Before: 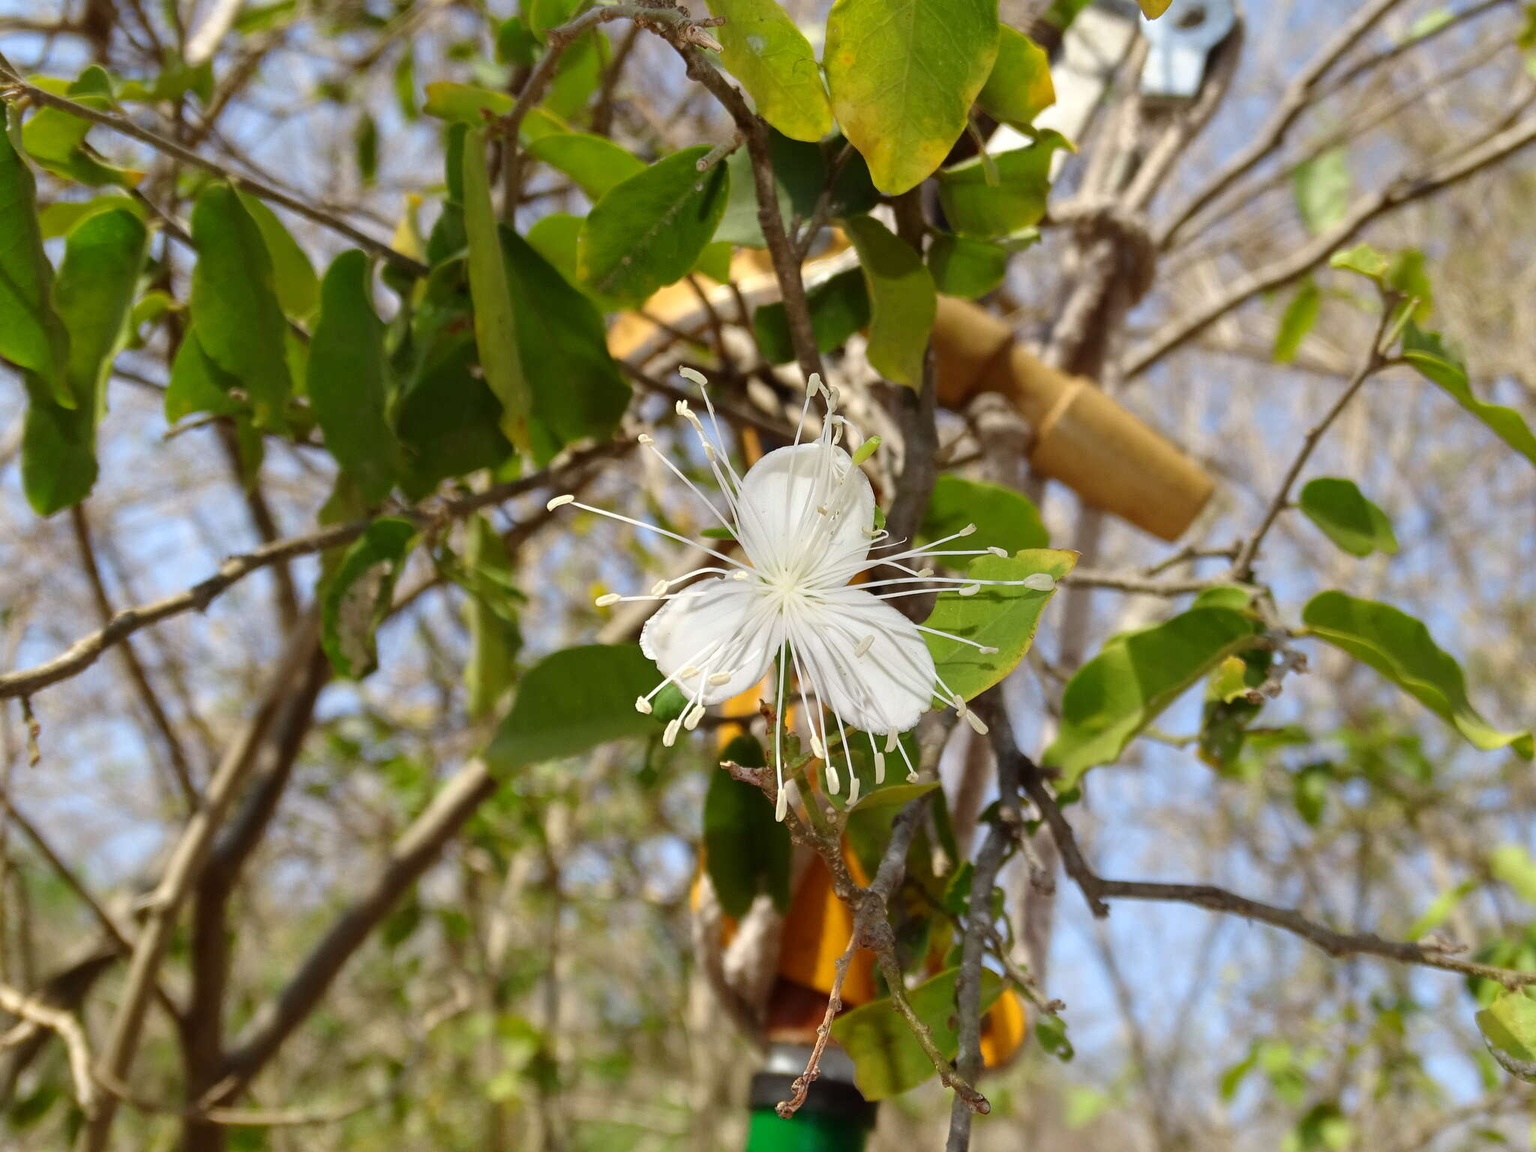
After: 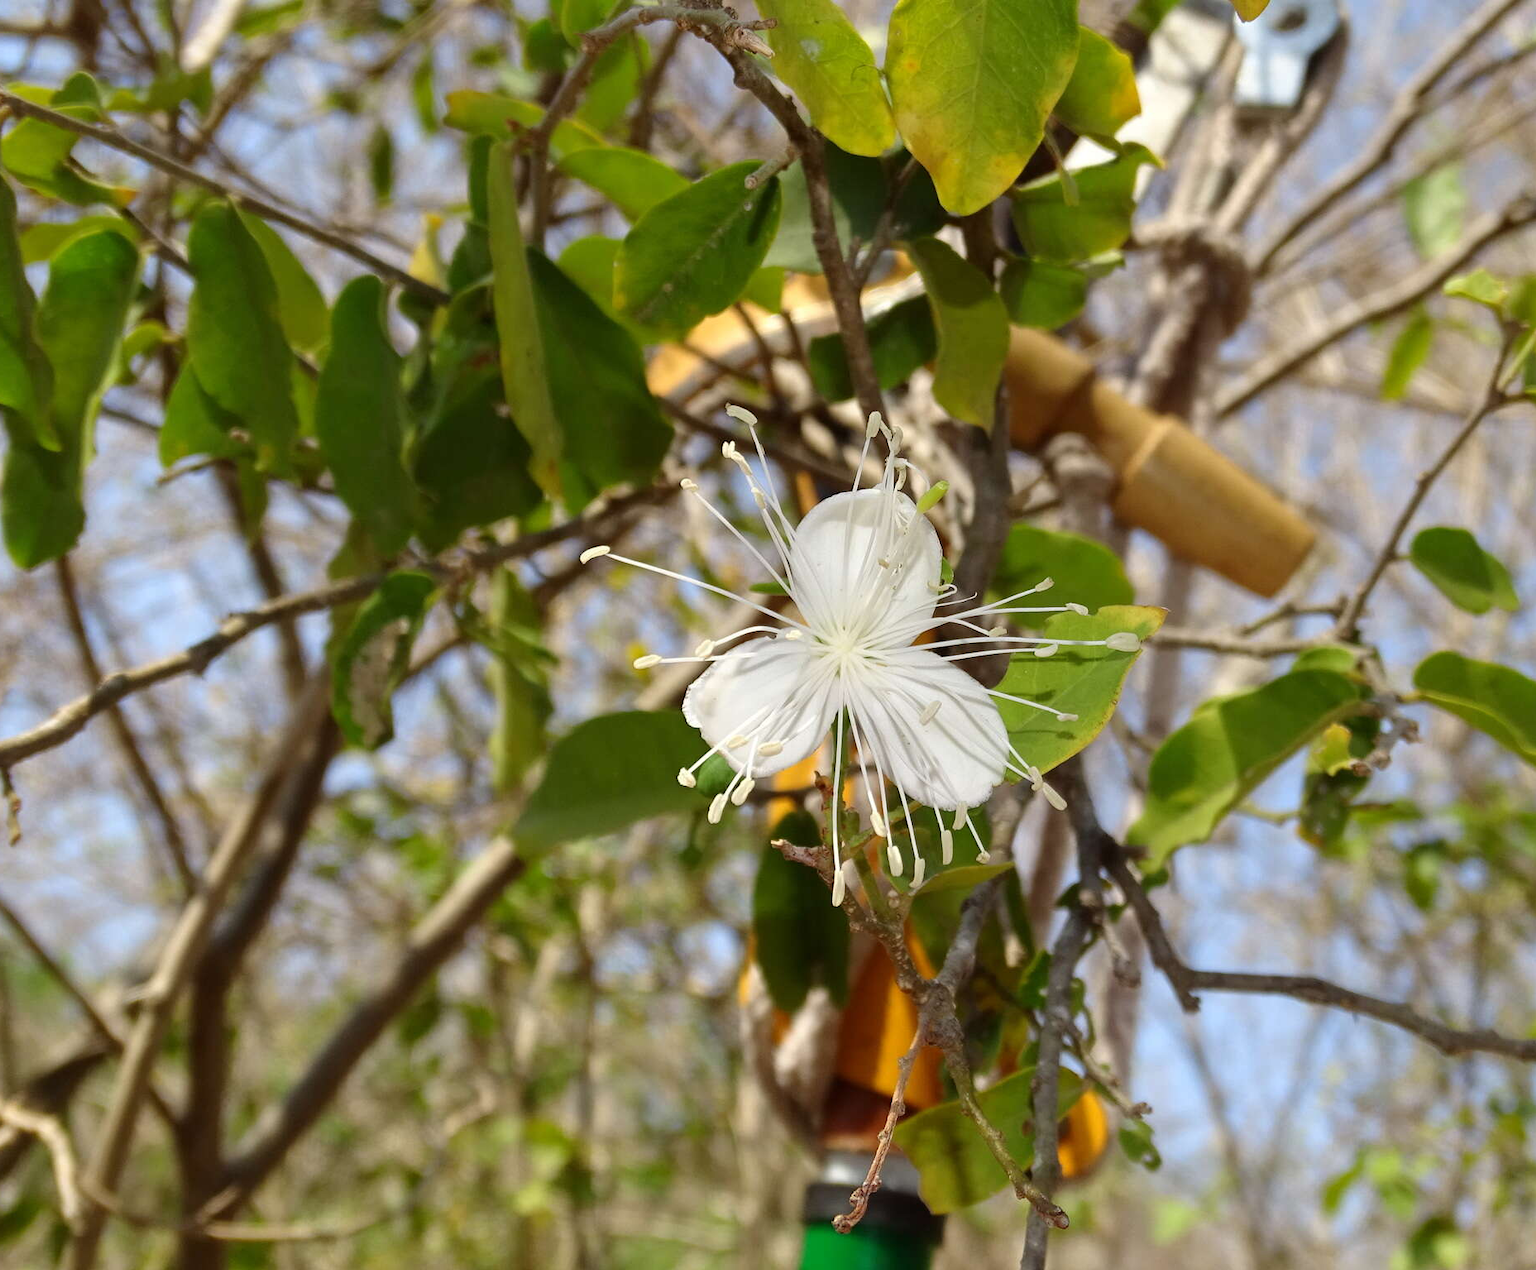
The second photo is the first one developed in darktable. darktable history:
crop and rotate: left 1.368%, right 7.93%
